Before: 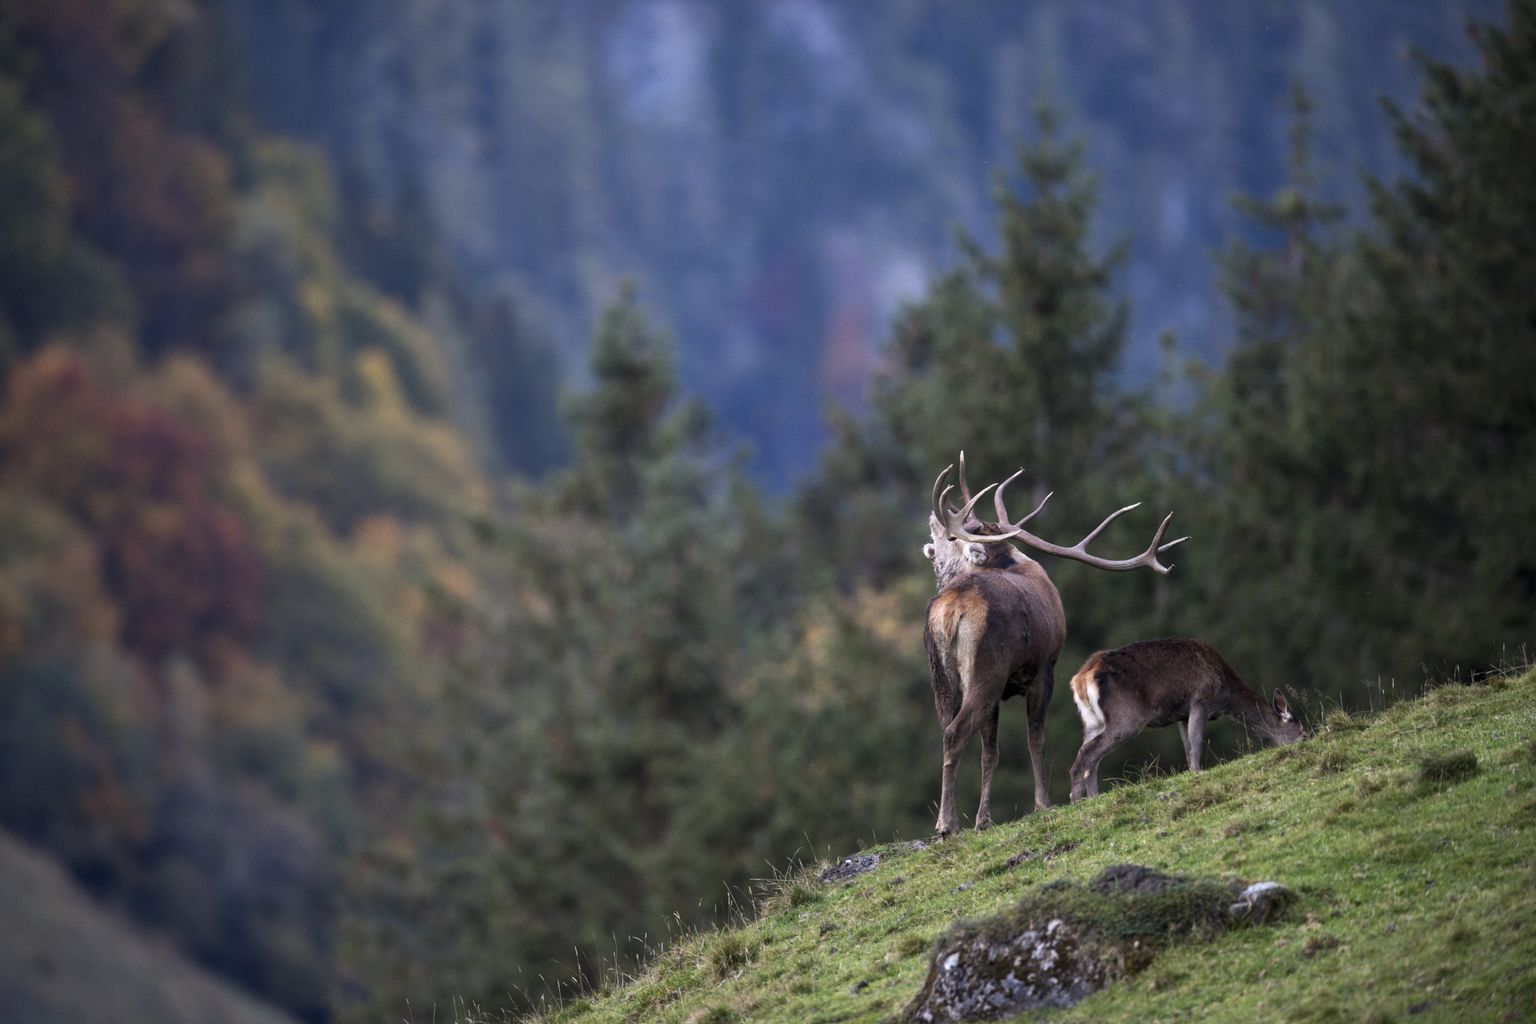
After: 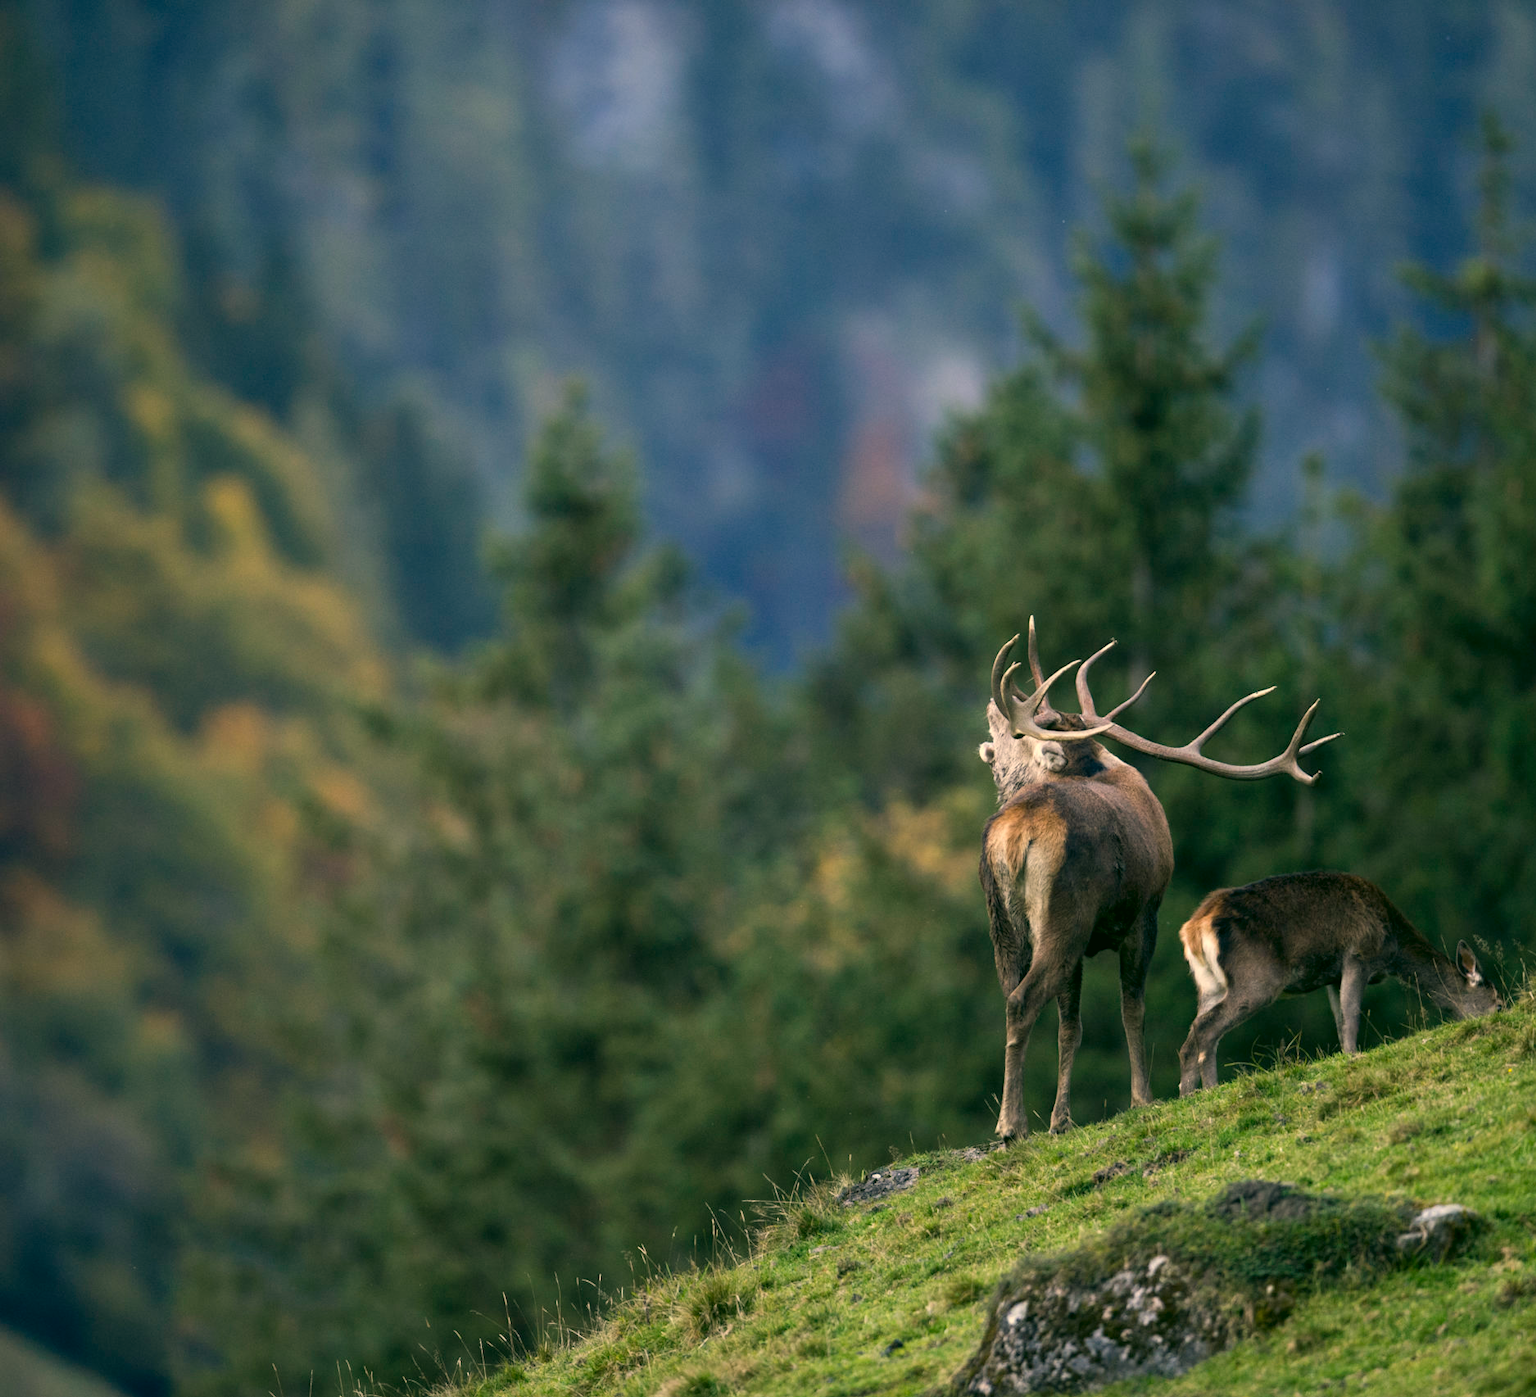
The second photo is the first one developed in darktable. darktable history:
crop: left 13.443%, right 13.31%
color correction: highlights a* 5.3, highlights b* 24.26, shadows a* -15.58, shadows b* 4.02
